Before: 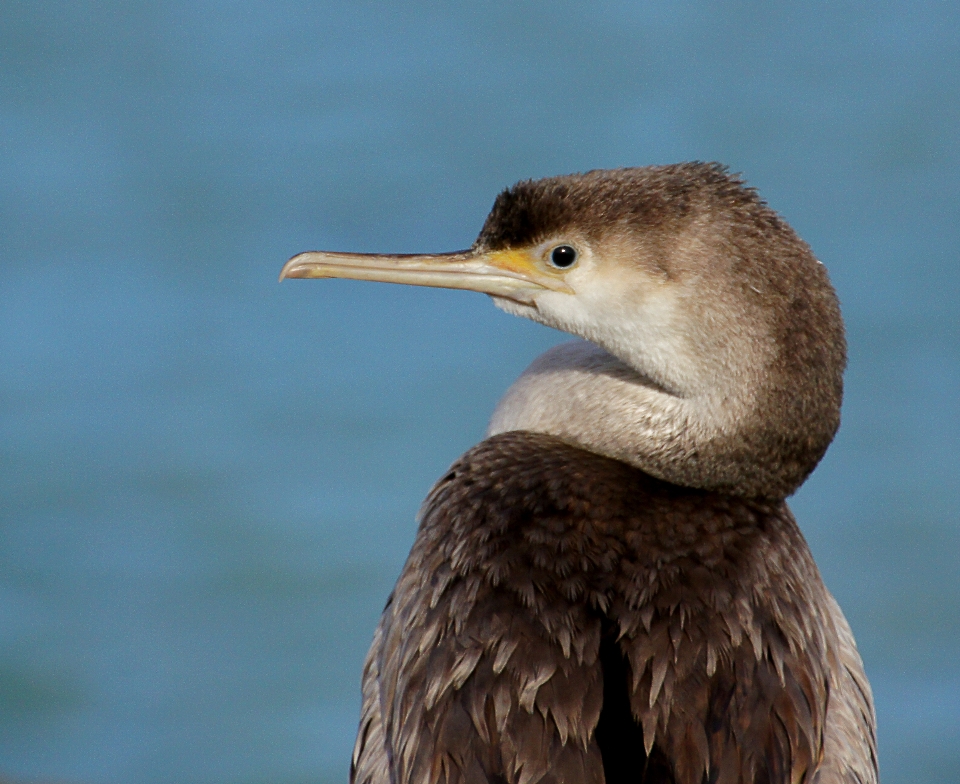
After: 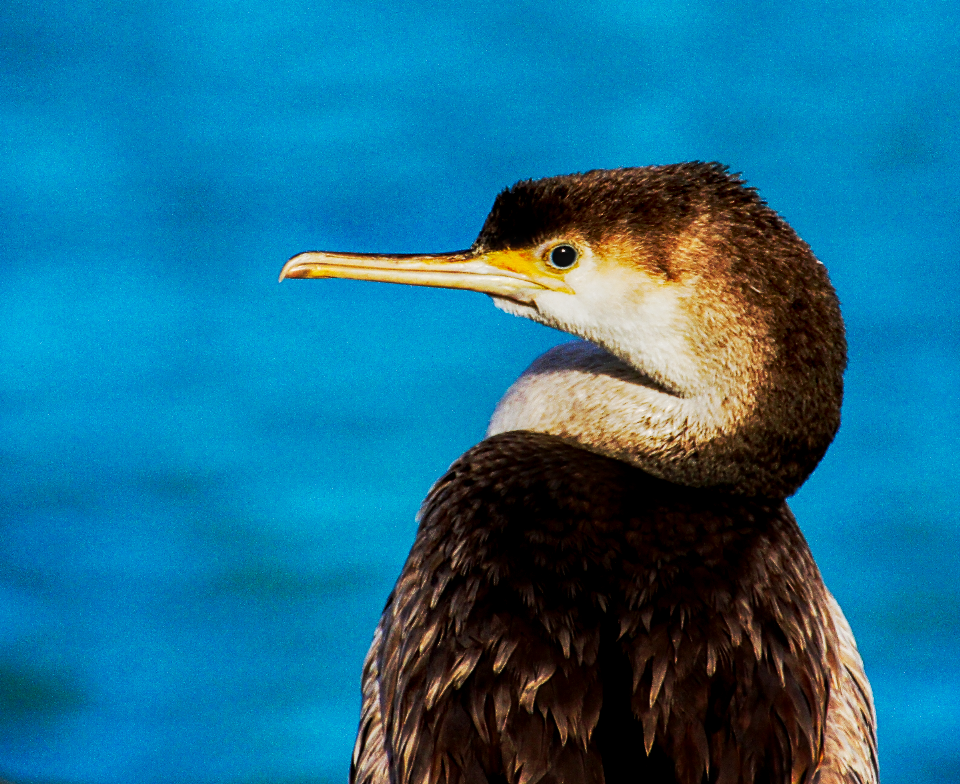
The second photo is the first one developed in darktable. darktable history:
local contrast: highlights 61%, detail 143%, midtone range 0.428
contrast brightness saturation: brightness -0.02, saturation 0.35
tone curve: curves: ch0 [(0, 0) (0.003, 0.002) (0.011, 0.002) (0.025, 0.002) (0.044, 0.007) (0.069, 0.014) (0.1, 0.026) (0.136, 0.04) (0.177, 0.061) (0.224, 0.1) (0.277, 0.151) (0.335, 0.198) (0.399, 0.272) (0.468, 0.387) (0.543, 0.553) (0.623, 0.716) (0.709, 0.8) (0.801, 0.855) (0.898, 0.897) (1, 1)], preserve colors none
